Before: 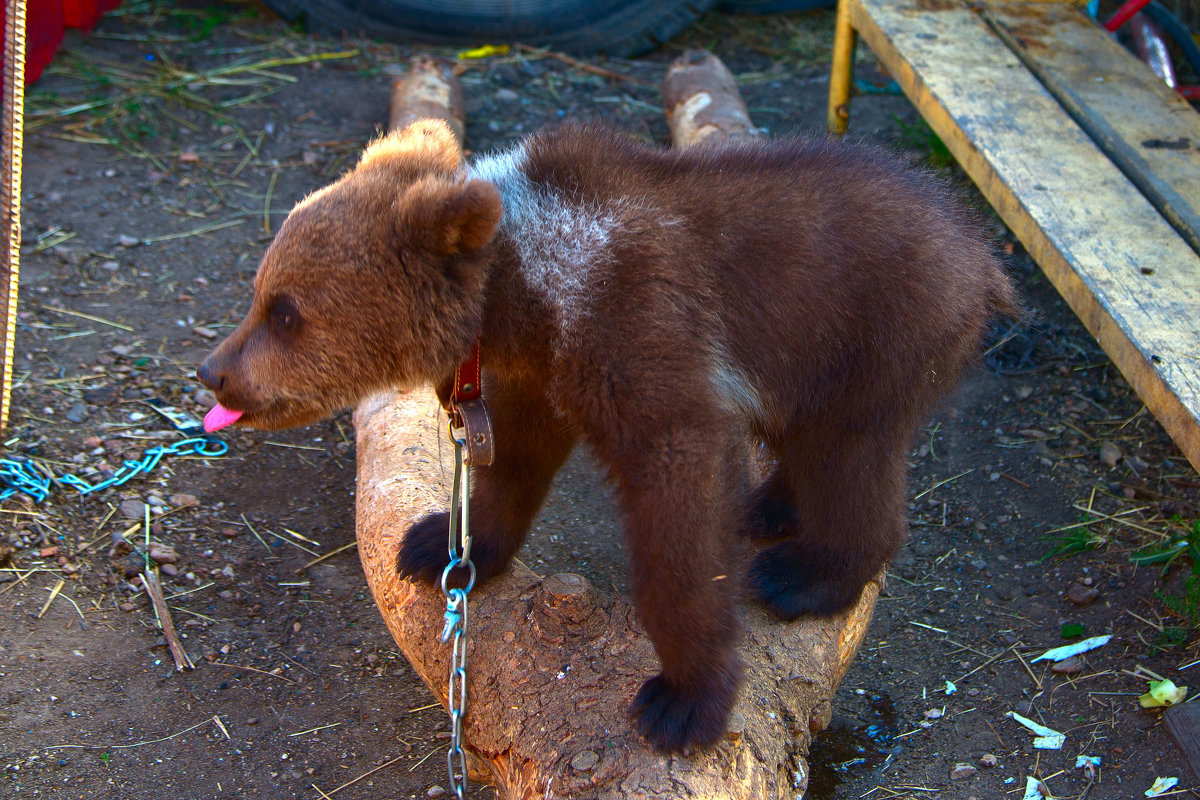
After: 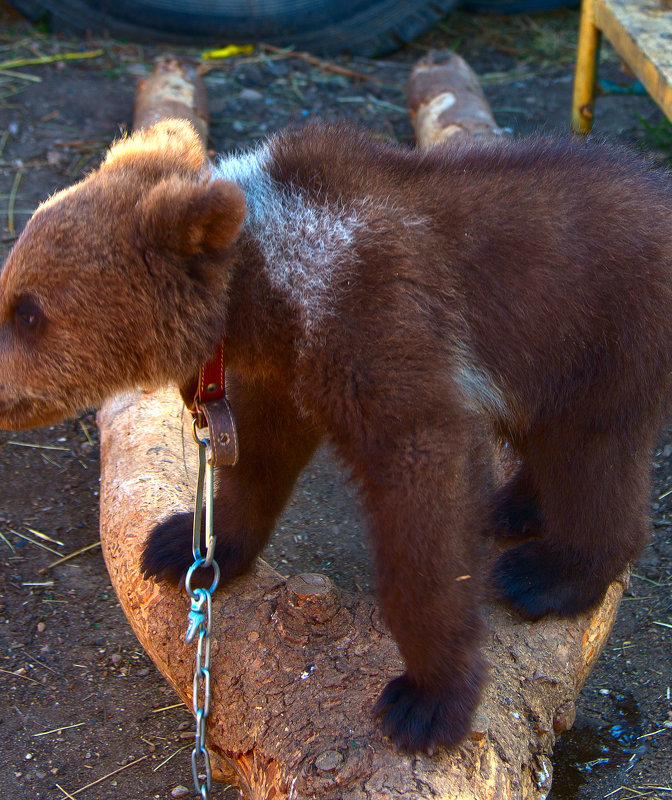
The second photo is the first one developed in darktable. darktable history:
crop: left 21.41%, right 22.552%
